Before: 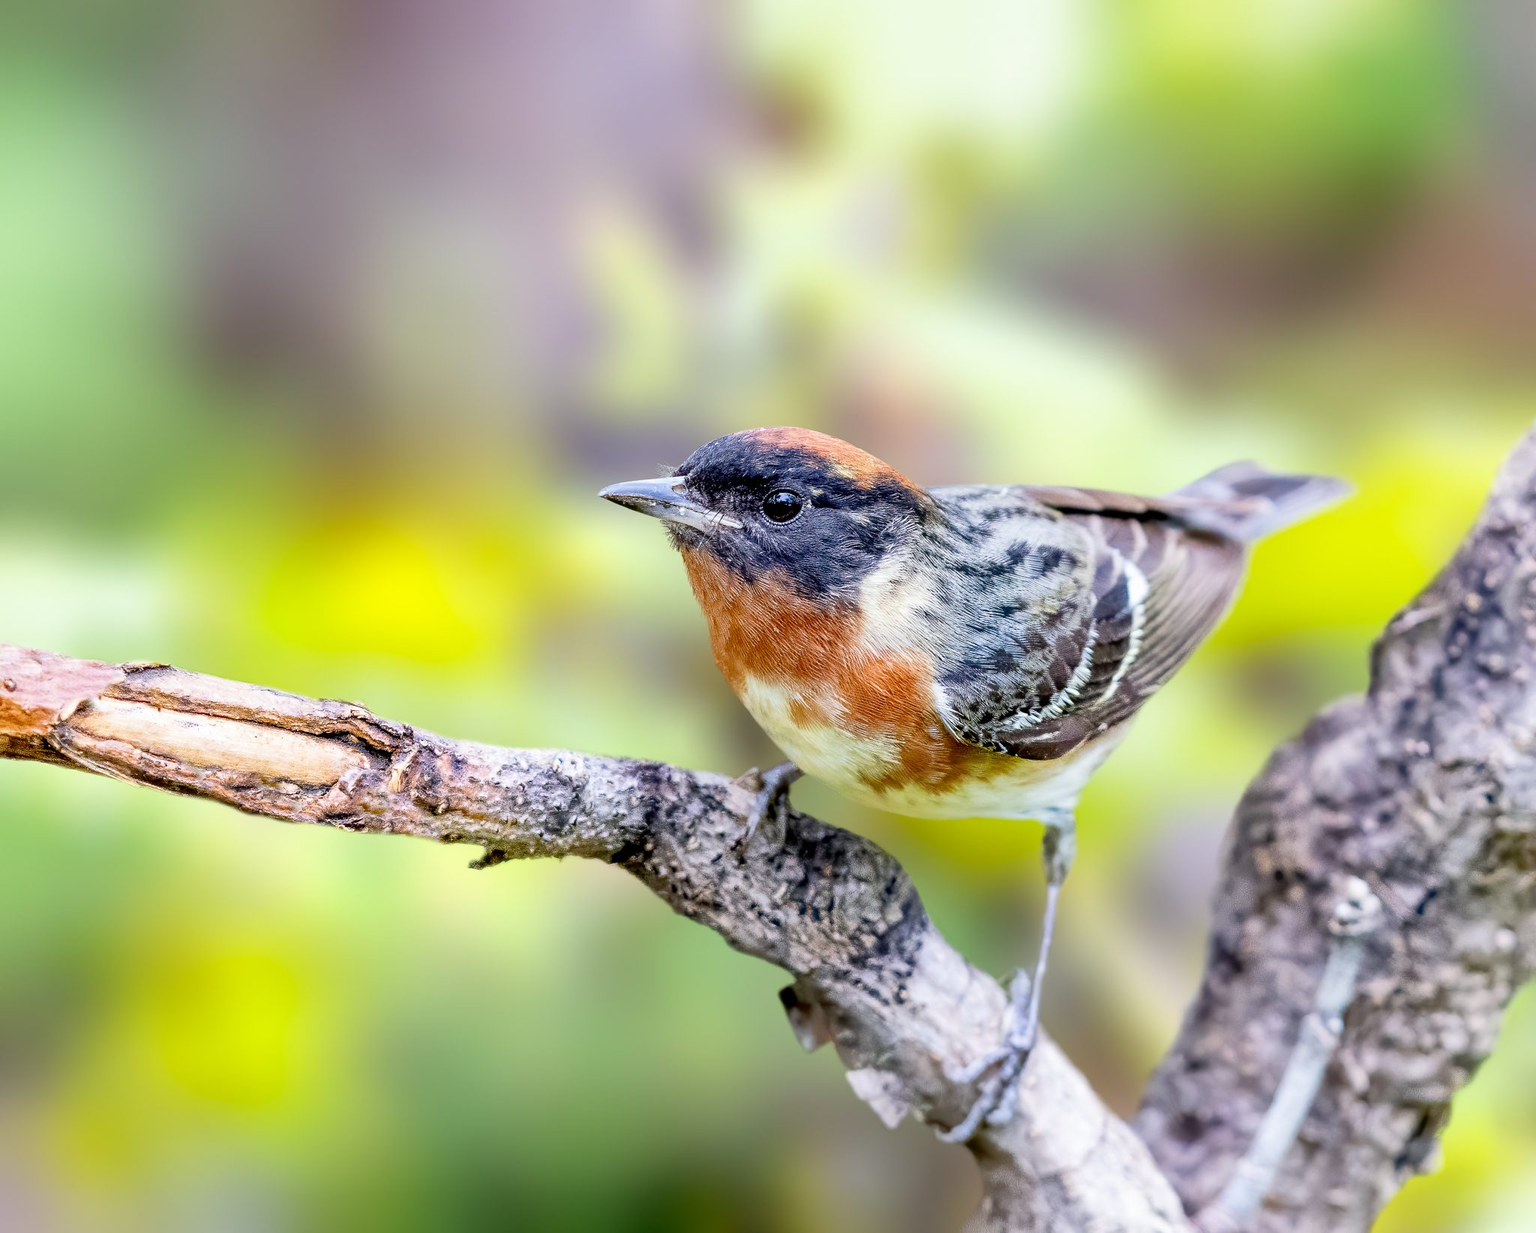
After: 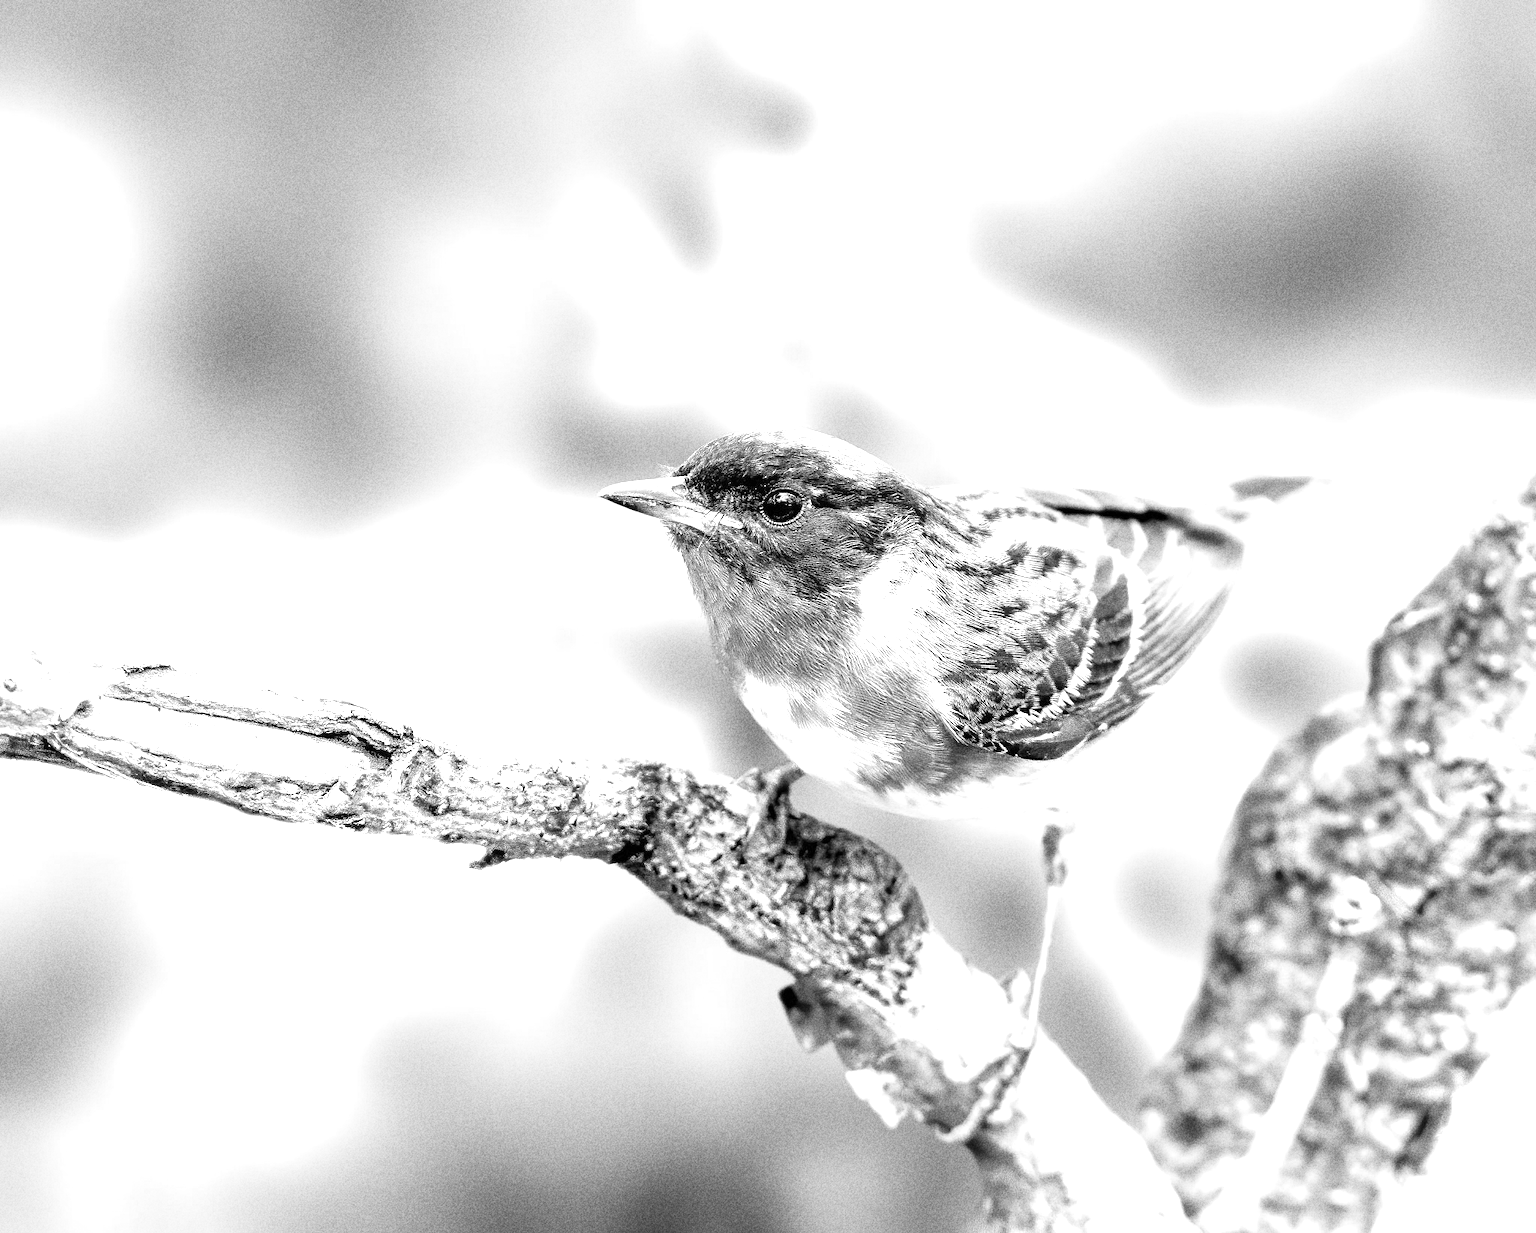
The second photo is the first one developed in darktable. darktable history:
monochrome: a 32, b 64, size 2.3
grain: strength 49.07%
exposure: exposure 1.15 EV, compensate highlight preservation false
